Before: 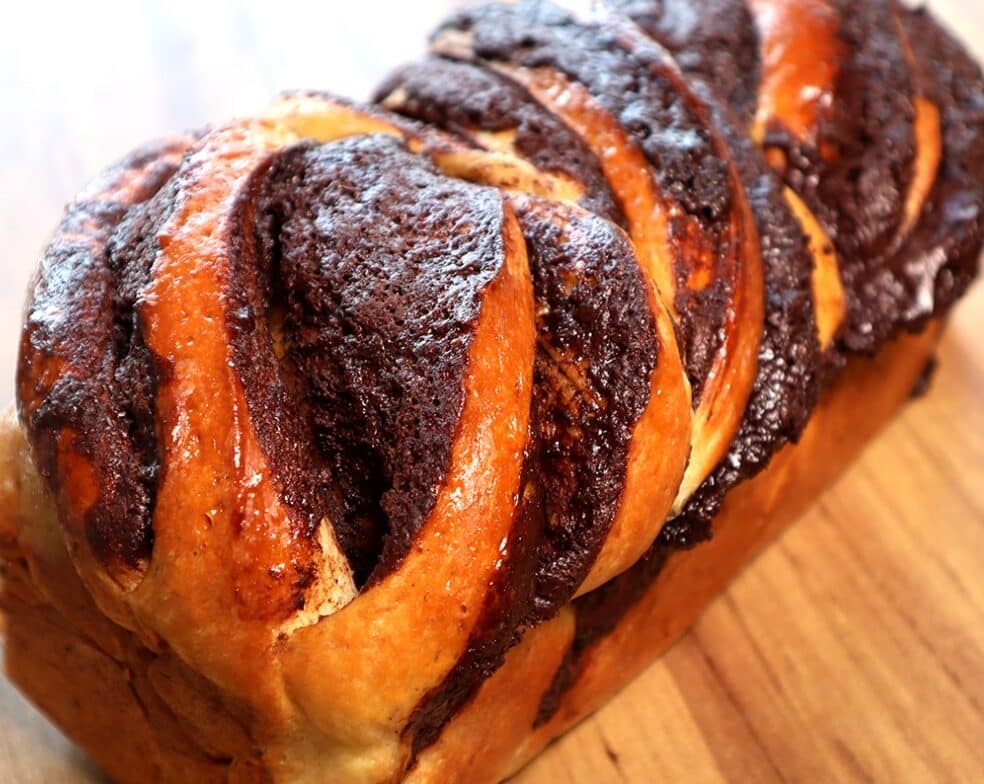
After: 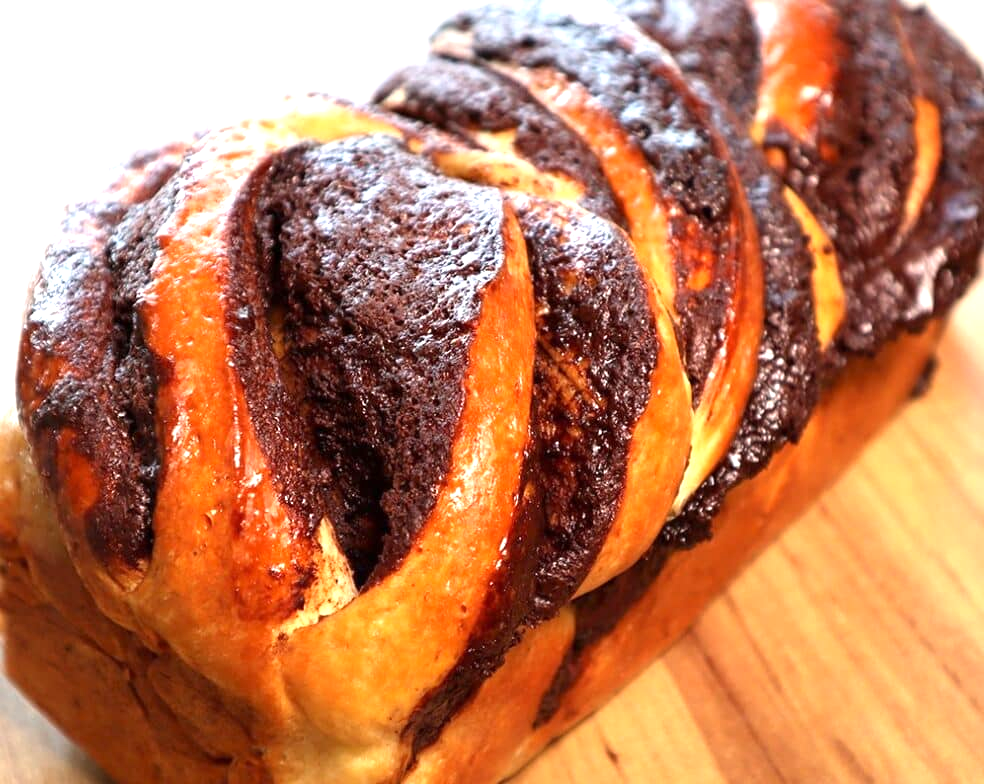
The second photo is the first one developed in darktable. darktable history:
exposure: exposure 0.642 EV, compensate highlight preservation false
